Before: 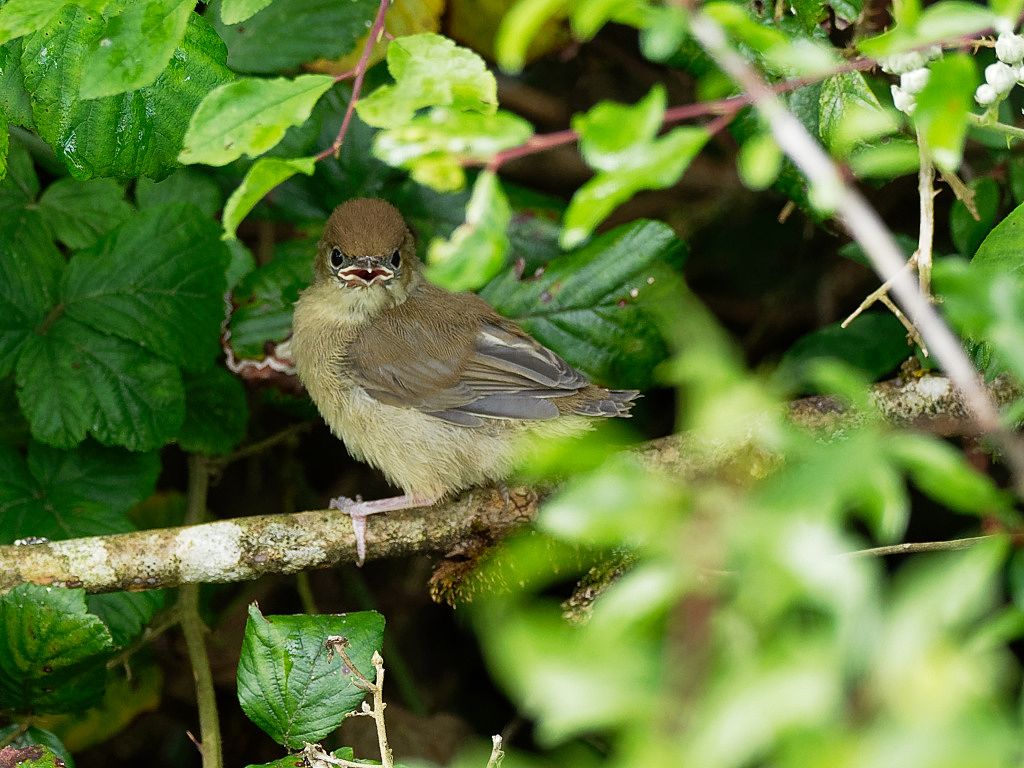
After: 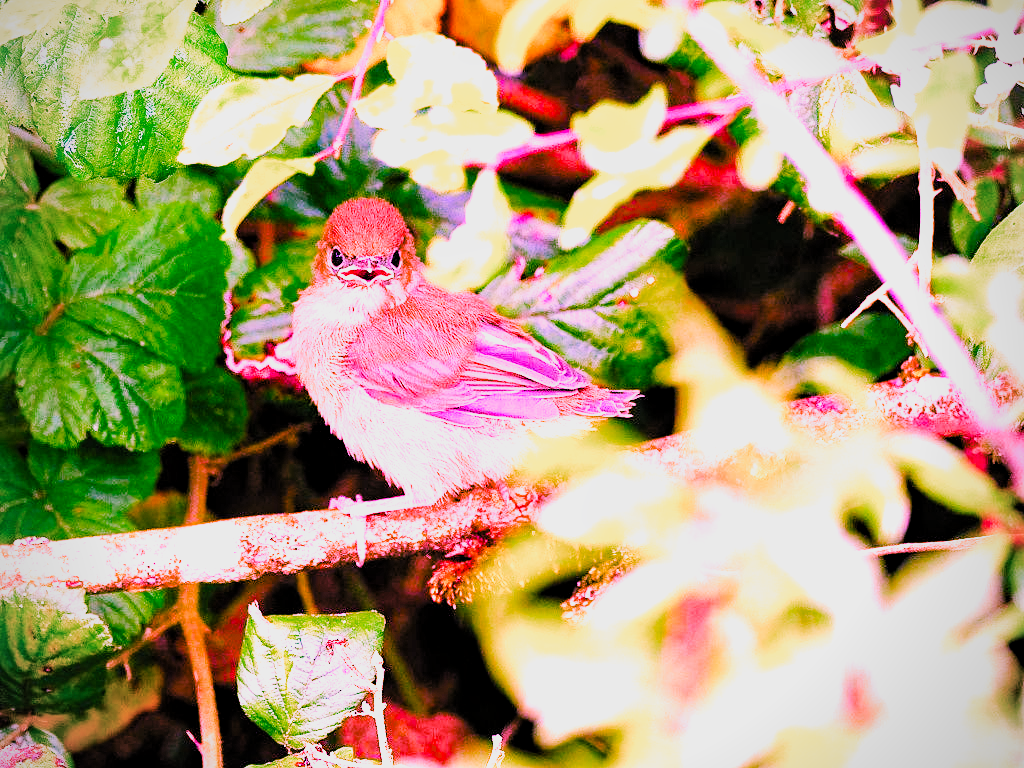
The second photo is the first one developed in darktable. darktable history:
raw chromatic aberrations: on, module defaults
color balance rgb: perceptual saturation grading › global saturation 25%, perceptual brilliance grading › mid-tones 10%, perceptual brilliance grading › shadows 15%, global vibrance 20%
filmic rgb: black relative exposure -7.65 EV, white relative exposure 4.56 EV, hardness 3.61
highlight reconstruction: method reconstruct color, iterations 1, diameter of reconstruction 64 px
hot pixels: on, module defaults
lens correction: scale 1.01, crop 1, focal 85, aperture 2.8, distance 10.02, camera "Canon EOS RP", lens "Canon RF 85mm F2 MACRO IS STM"
raw denoise: x [[0, 0.25, 0.5, 0.75, 1] ×4]
tone equalizer "mask blending: all purposes": on, module defaults
white balance: red 1.875, blue 1.893
local contrast: highlights 100%, shadows 100%, detail 120%, midtone range 0.2
contrast brightness saturation: contrast 0.2, brightness 0.16, saturation 0.22
filmic: grey point source 18, black point source -8.65, white point source 2.45, grey point target 18, white point target 100, output power 2.2, latitude stops 2, contrast 1.5, saturation 100, global saturation 100
haze removal: strength 0.29, distance 0.25, compatibility mode true, adaptive false
vibrance: on, module defaults
vignetting: fall-off radius 60.92%
exposure: black level correction -0.002, exposure 1.115 EV, compensate highlight preservation false
